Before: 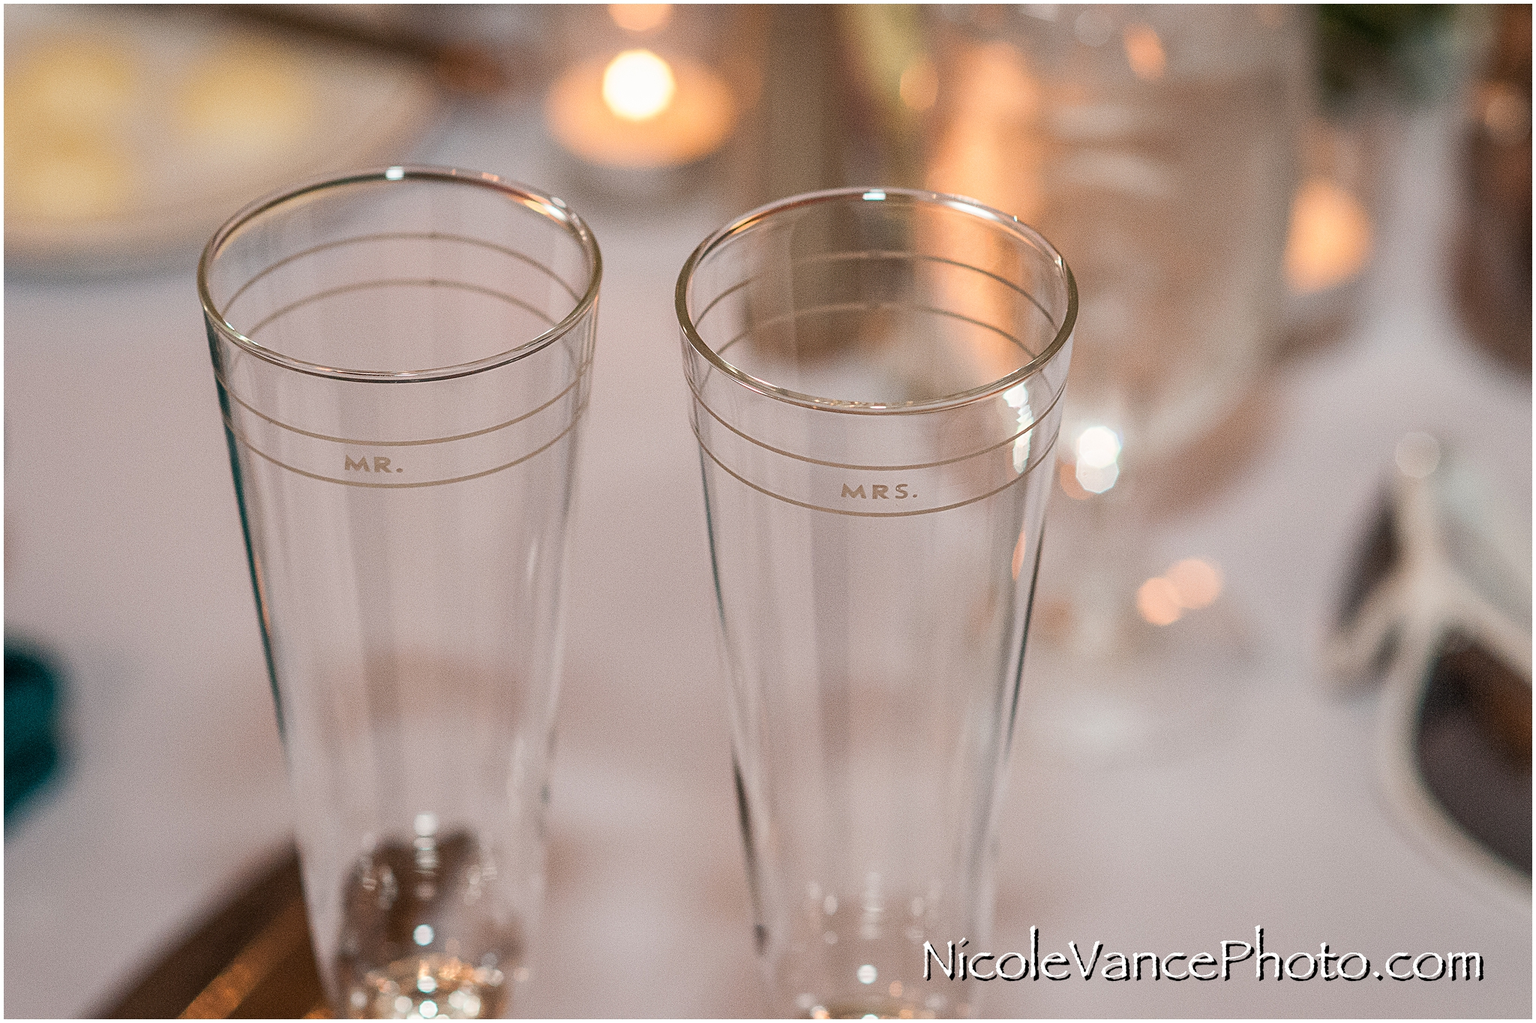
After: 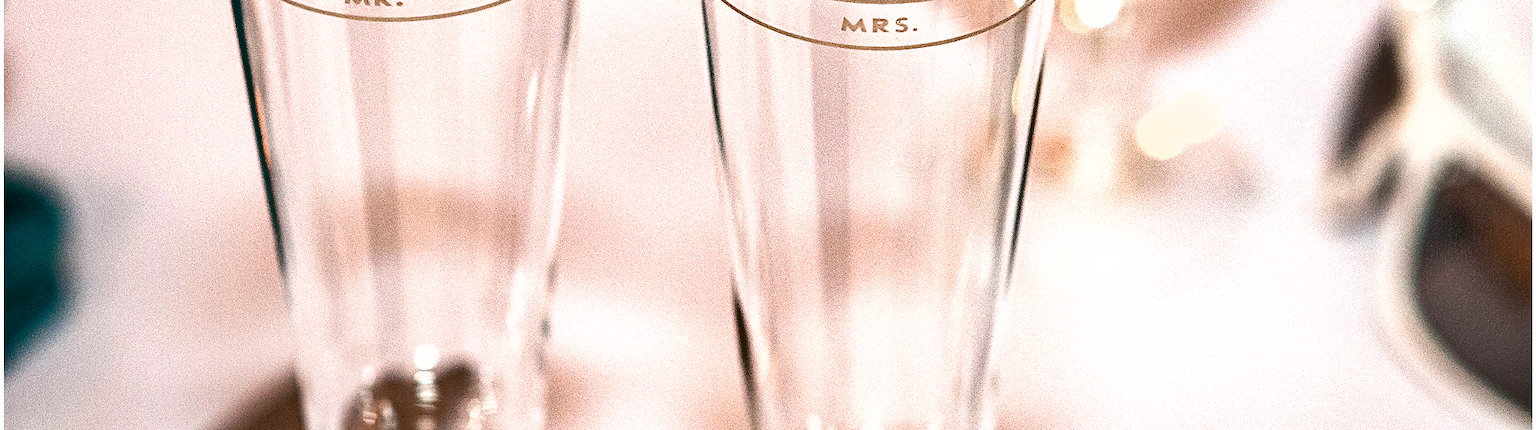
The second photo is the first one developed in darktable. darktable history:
exposure: black level correction 0, exposure 1.289 EV, compensate highlight preservation false
shadows and highlights: shadows 59.93, soften with gaussian
crop: top 45.621%, bottom 12.242%
haze removal: adaptive false
